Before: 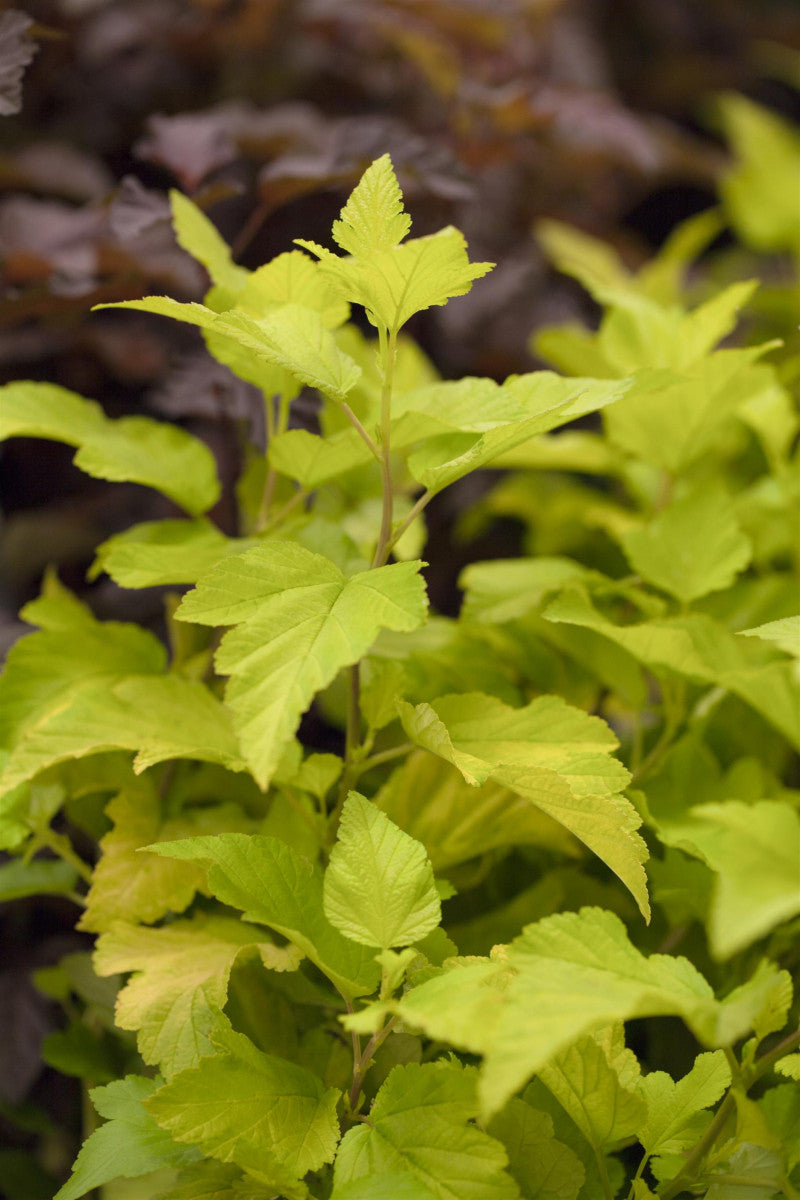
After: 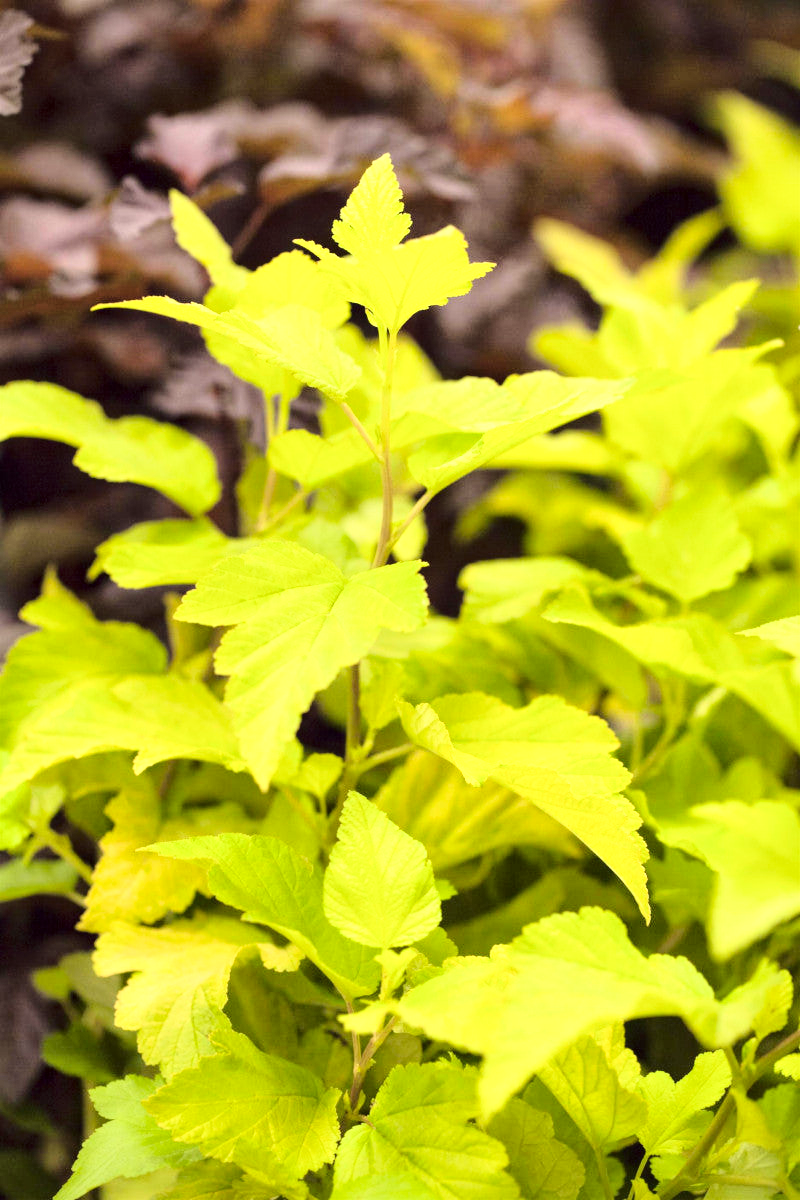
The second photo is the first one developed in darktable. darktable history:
local contrast: mode bilateral grid, contrast 29, coarseness 26, midtone range 0.2
exposure: exposure 0.609 EV, compensate highlight preservation false
tone equalizer: edges refinement/feathering 500, mask exposure compensation -1.57 EV, preserve details no
color correction: highlights a* -0.982, highlights b* 4.59, shadows a* 3.66
base curve: curves: ch0 [(0, 0) (0.028, 0.03) (0.121, 0.232) (0.46, 0.748) (0.859, 0.968) (1, 1)]
